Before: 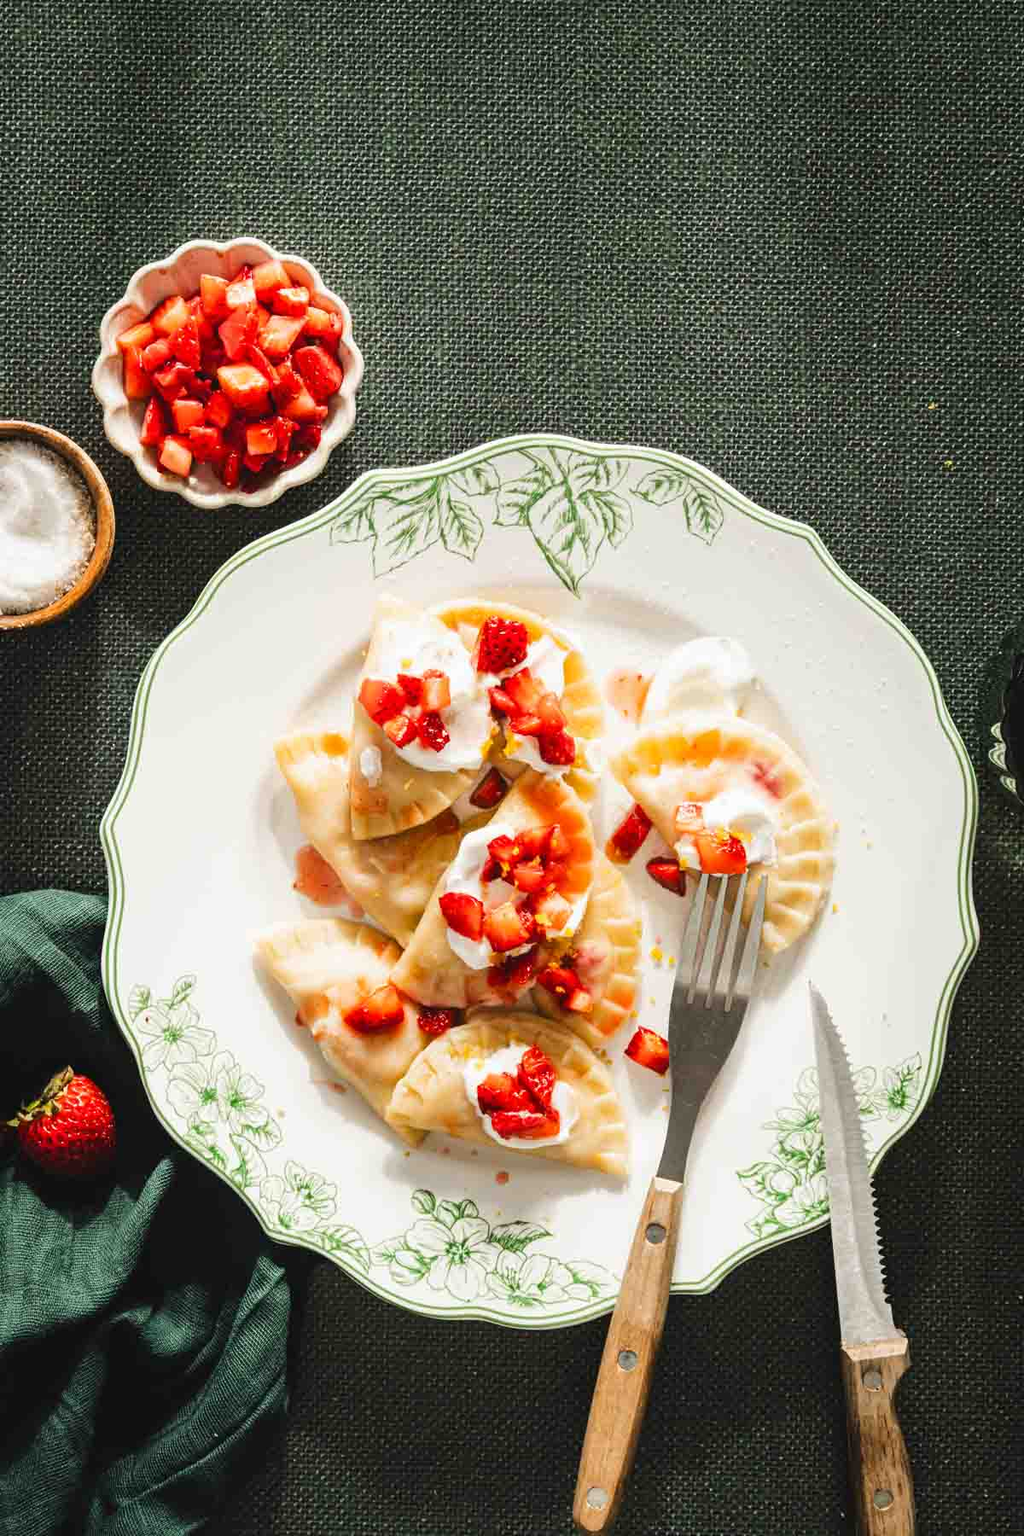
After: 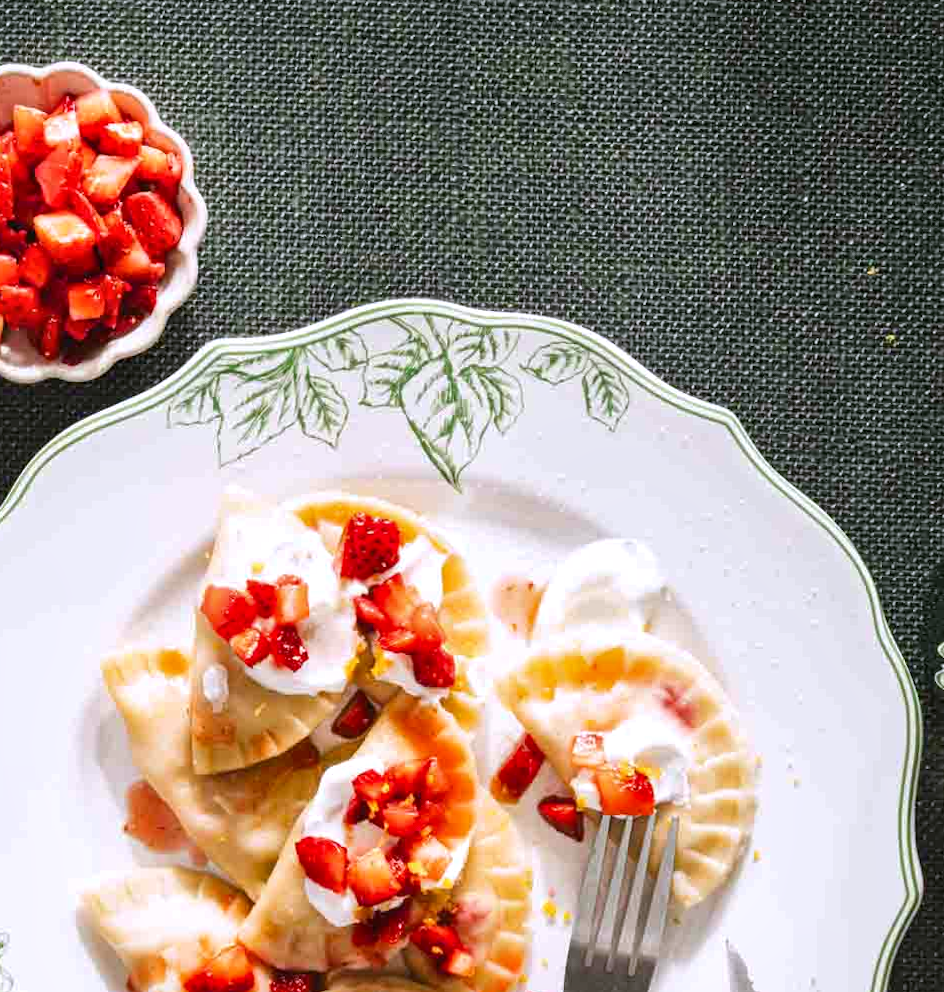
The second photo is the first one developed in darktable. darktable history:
crop: left 18.38%, top 11.092%, right 2.134%, bottom 33.217%
rotate and perspective: rotation 0.174°, lens shift (vertical) 0.013, lens shift (horizontal) 0.019, shear 0.001, automatic cropping original format, crop left 0.007, crop right 0.991, crop top 0.016, crop bottom 0.997
local contrast: mode bilateral grid, contrast 20, coarseness 50, detail 132%, midtone range 0.2
white balance: red 1.004, blue 1.096
